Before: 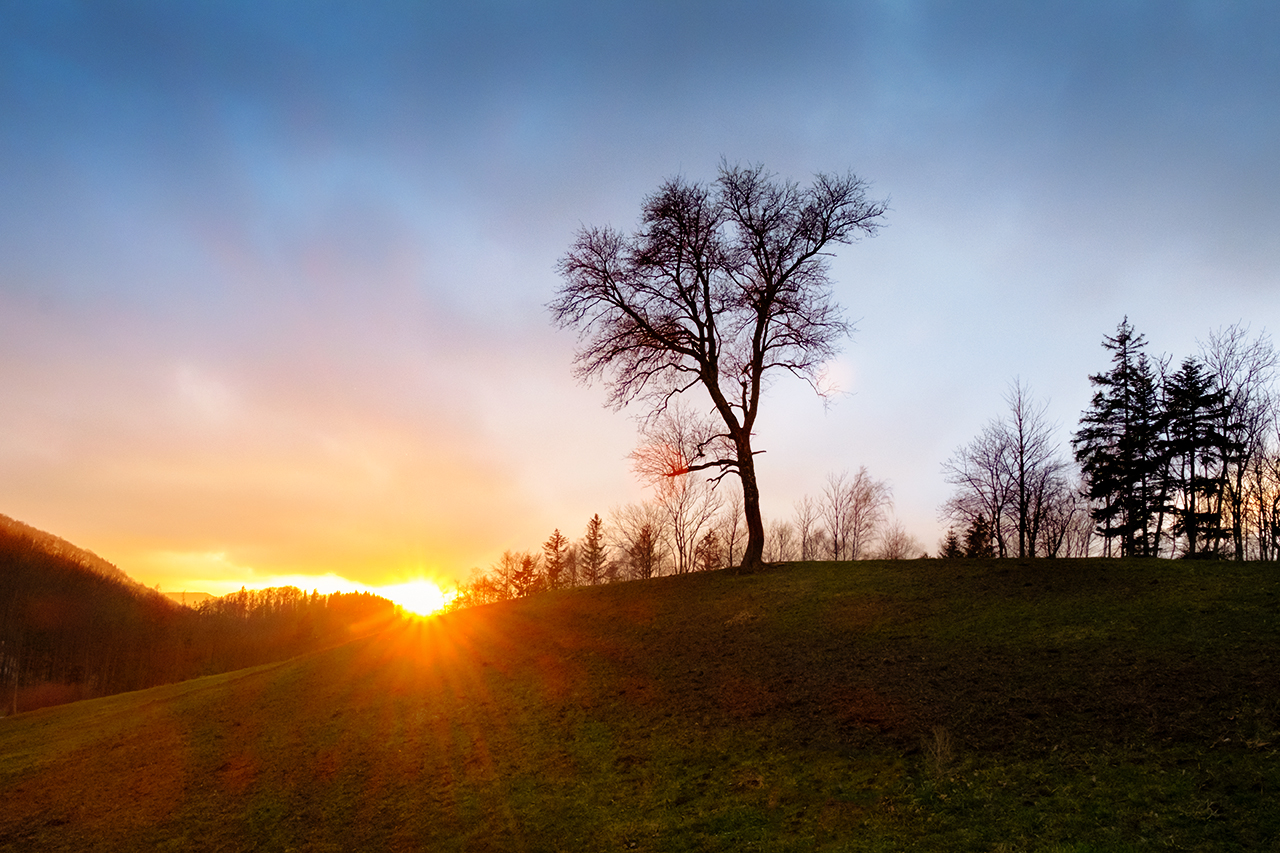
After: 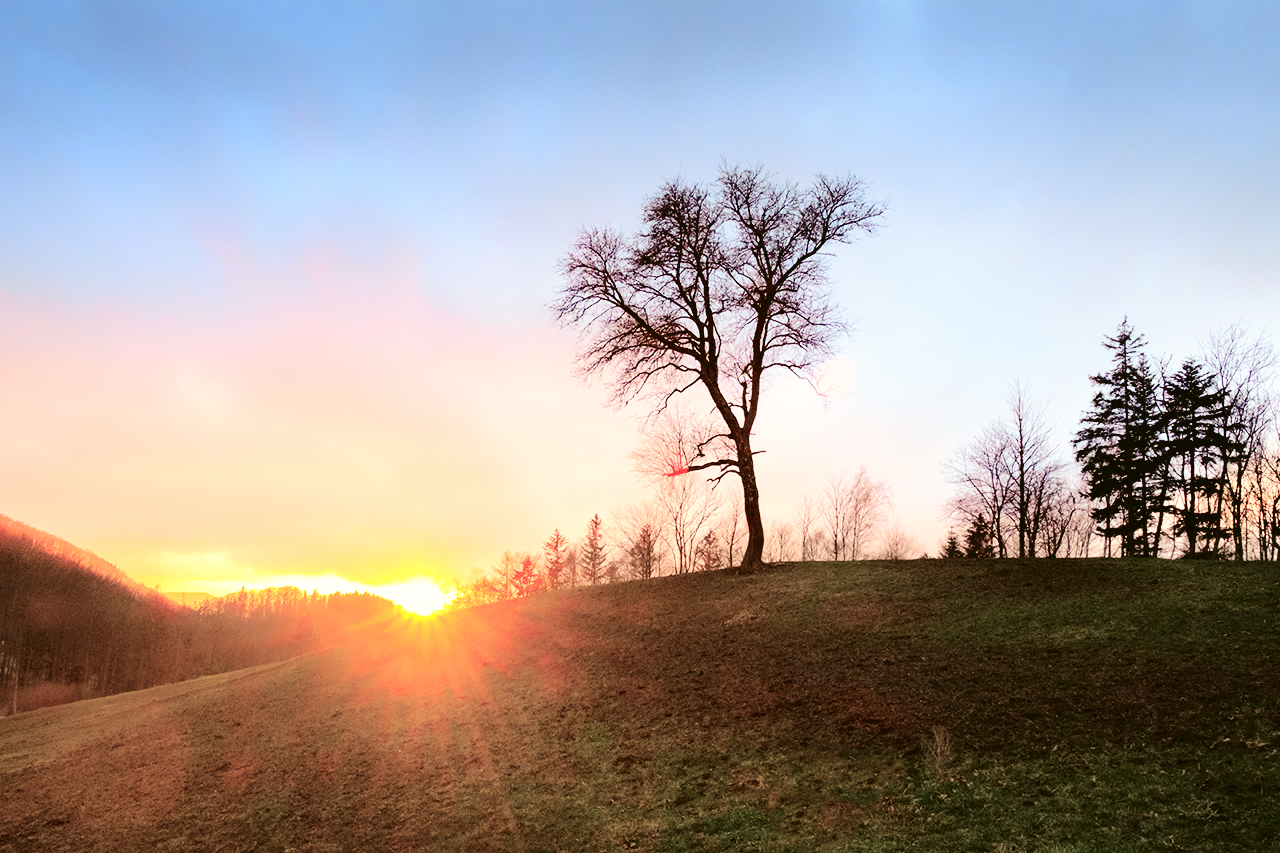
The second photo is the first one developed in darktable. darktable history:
exposure: black level correction 0, exposure 1.001 EV, compensate highlight preservation false
tone curve: curves: ch0 [(0, 0) (0.049, 0.01) (0.154, 0.081) (0.491, 0.56) (0.739, 0.794) (0.992, 0.937)]; ch1 [(0, 0) (0.172, 0.123) (0.317, 0.272) (0.401, 0.422) (0.499, 0.497) (0.531, 0.54) (0.615, 0.603) (0.741, 0.783) (1, 1)]; ch2 [(0, 0) (0.411, 0.424) (0.462, 0.483) (0.544, 0.56) (0.686, 0.638) (1, 1)], color space Lab, independent channels, preserve colors none
contrast brightness saturation: contrast -0.136, brightness 0.047, saturation -0.135
